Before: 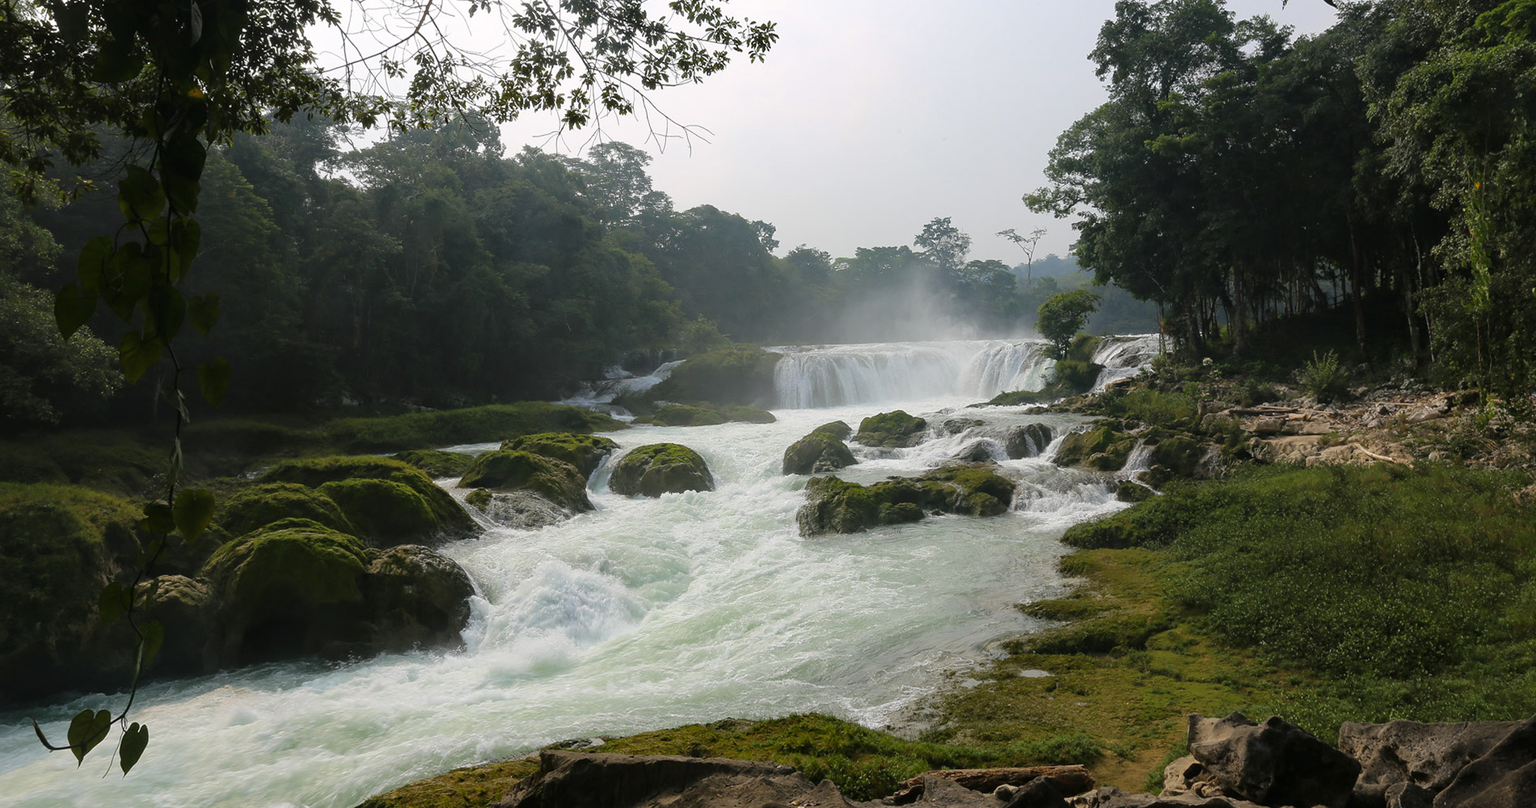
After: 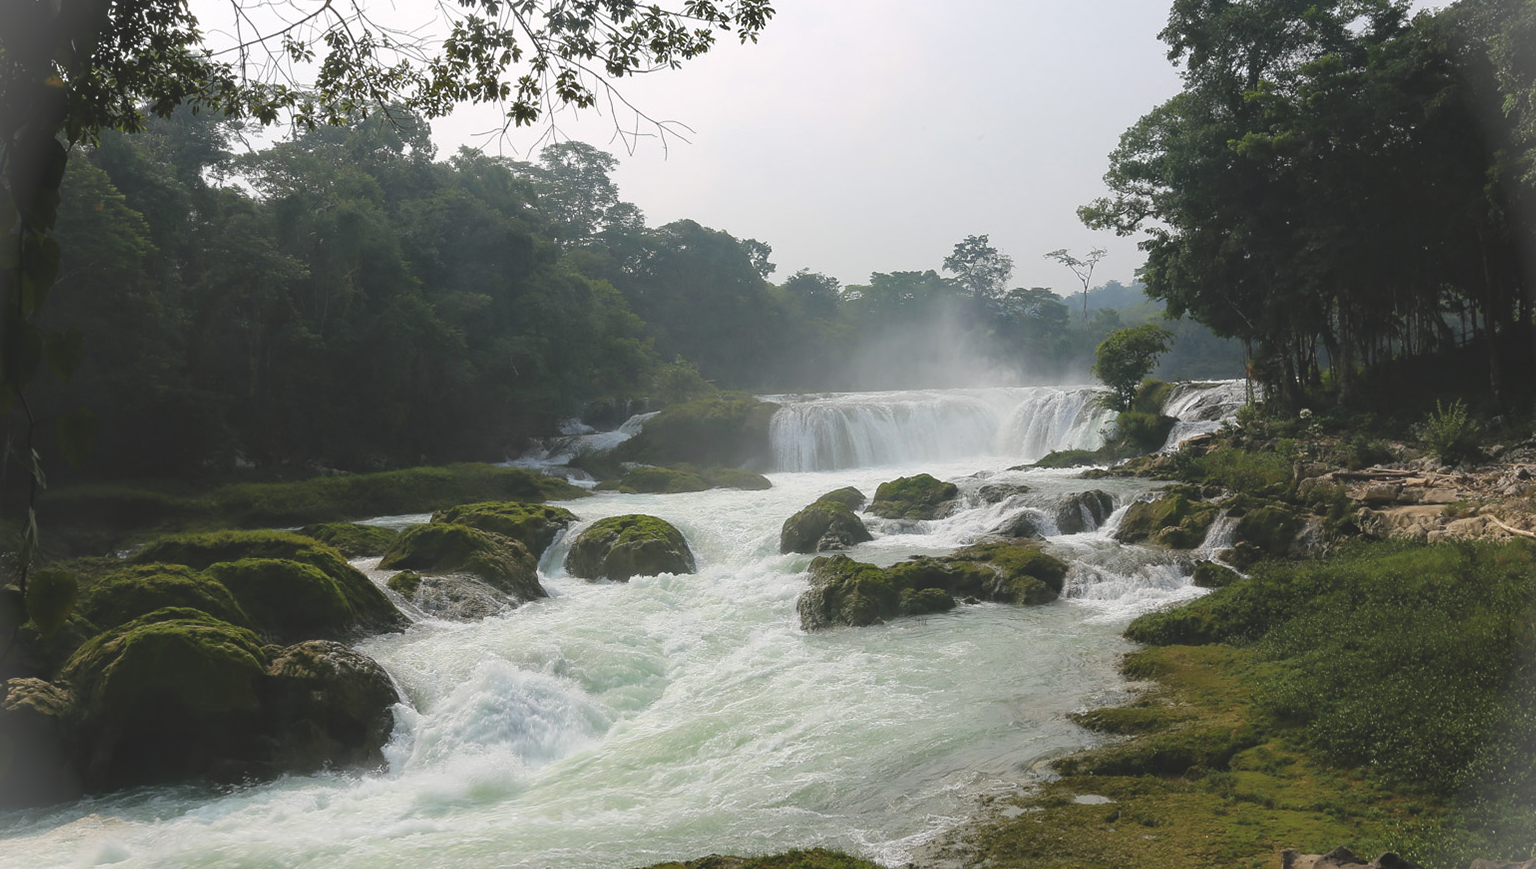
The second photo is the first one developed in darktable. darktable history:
exposure: black level correction -0.015, compensate highlight preservation false
crop: left 9.929%, top 3.475%, right 9.188%, bottom 9.529%
vignetting: fall-off start 100%, brightness 0.3, saturation 0
